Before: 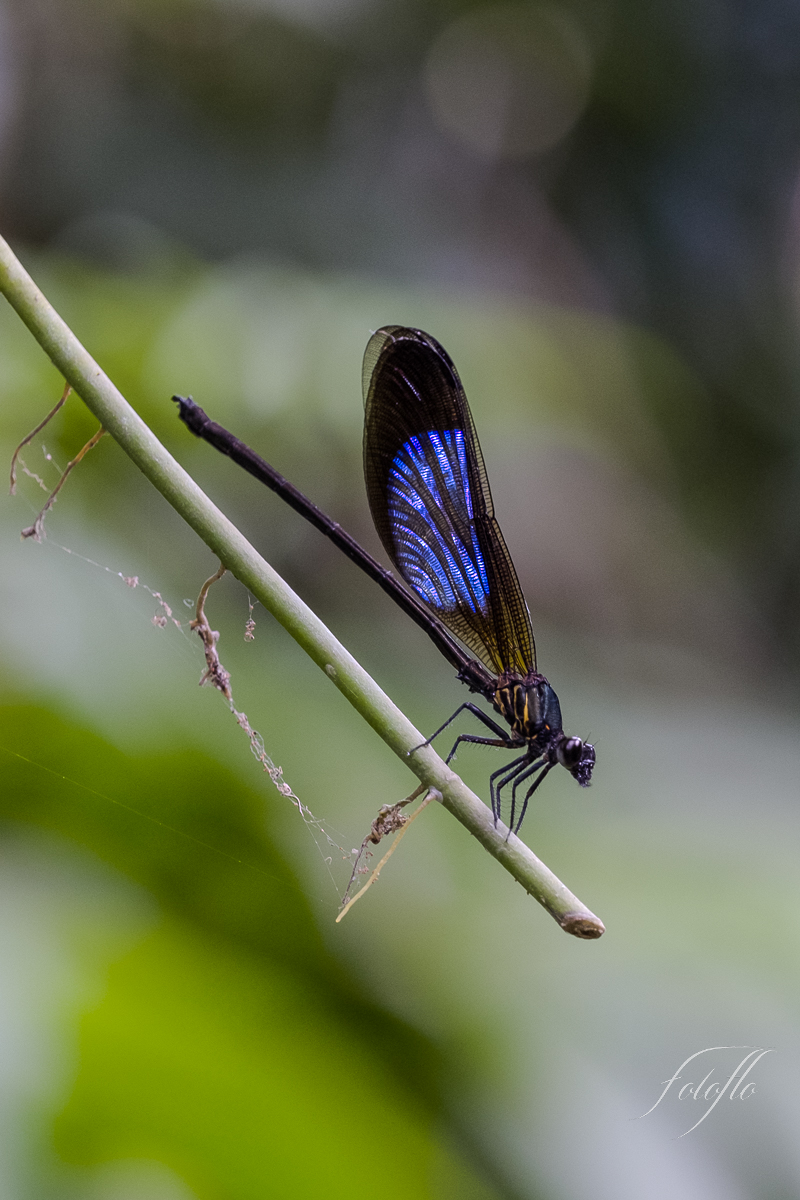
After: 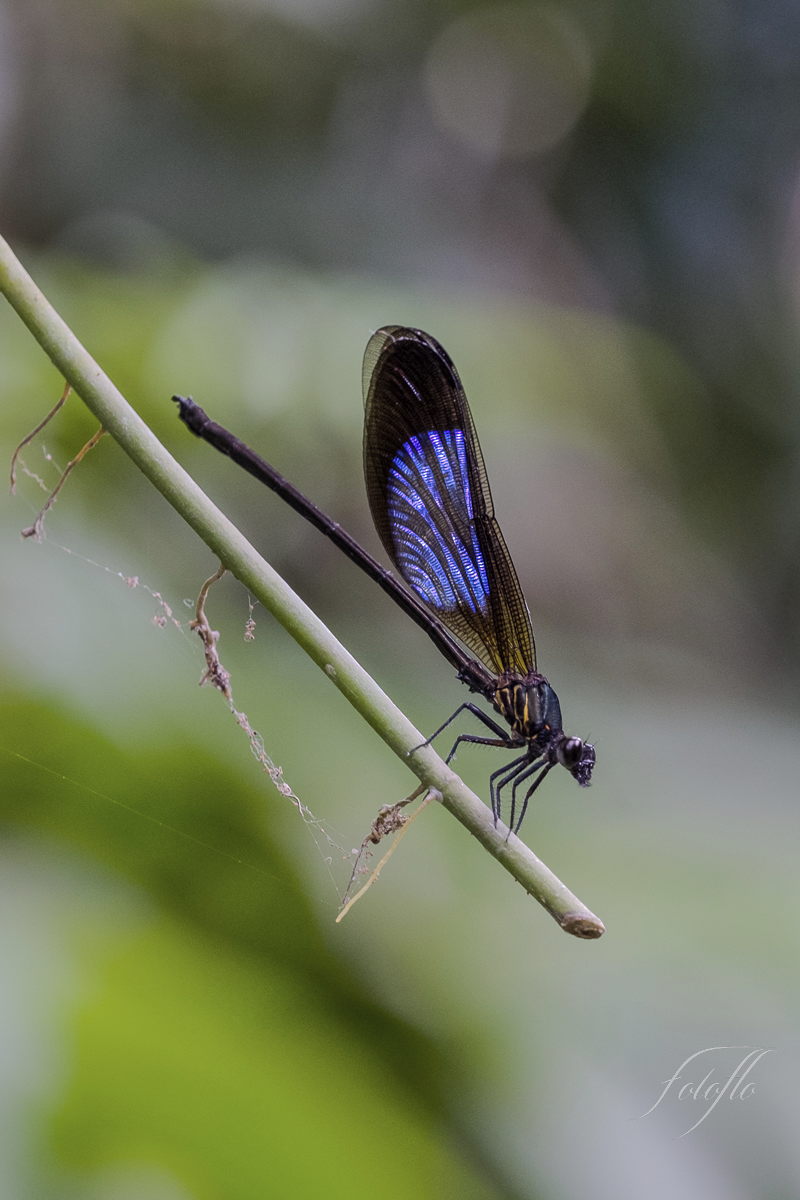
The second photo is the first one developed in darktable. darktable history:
shadows and highlights: on, module defaults
contrast brightness saturation: saturation -0.17
base curve: curves: ch0 [(0, 0) (0.235, 0.266) (0.503, 0.496) (0.786, 0.72) (1, 1)]
